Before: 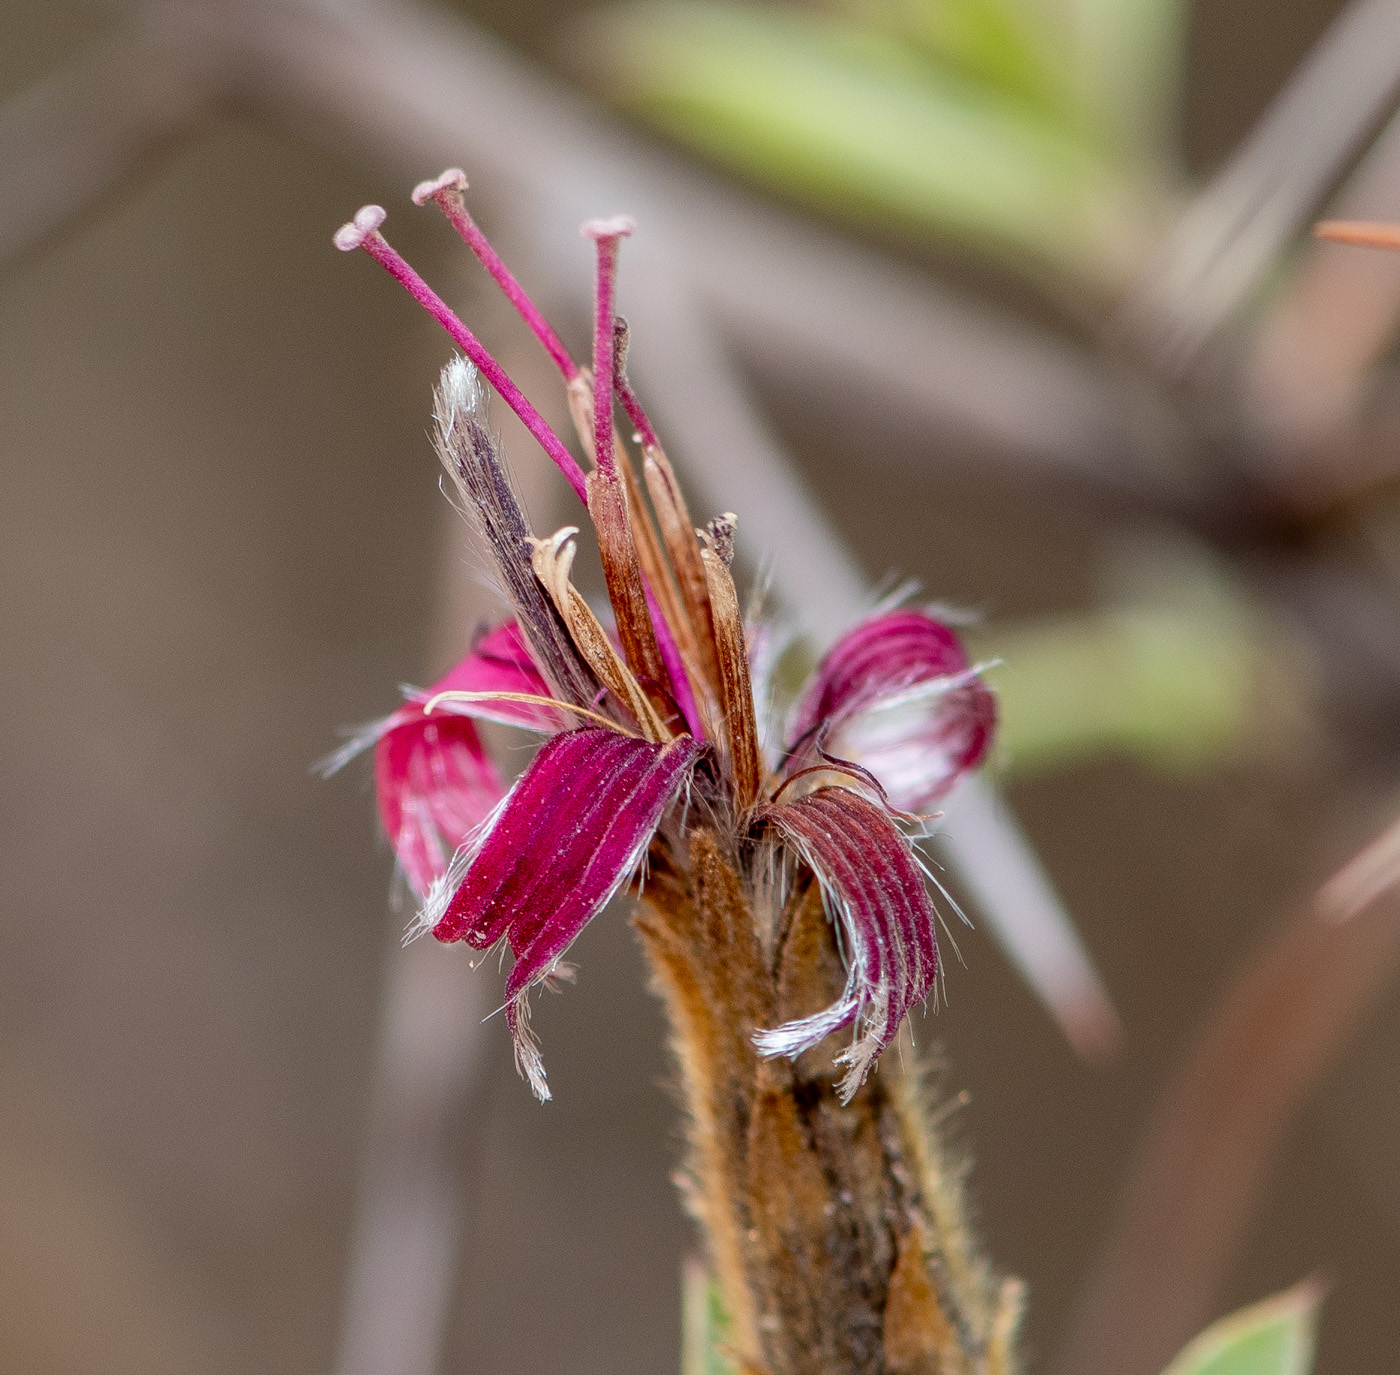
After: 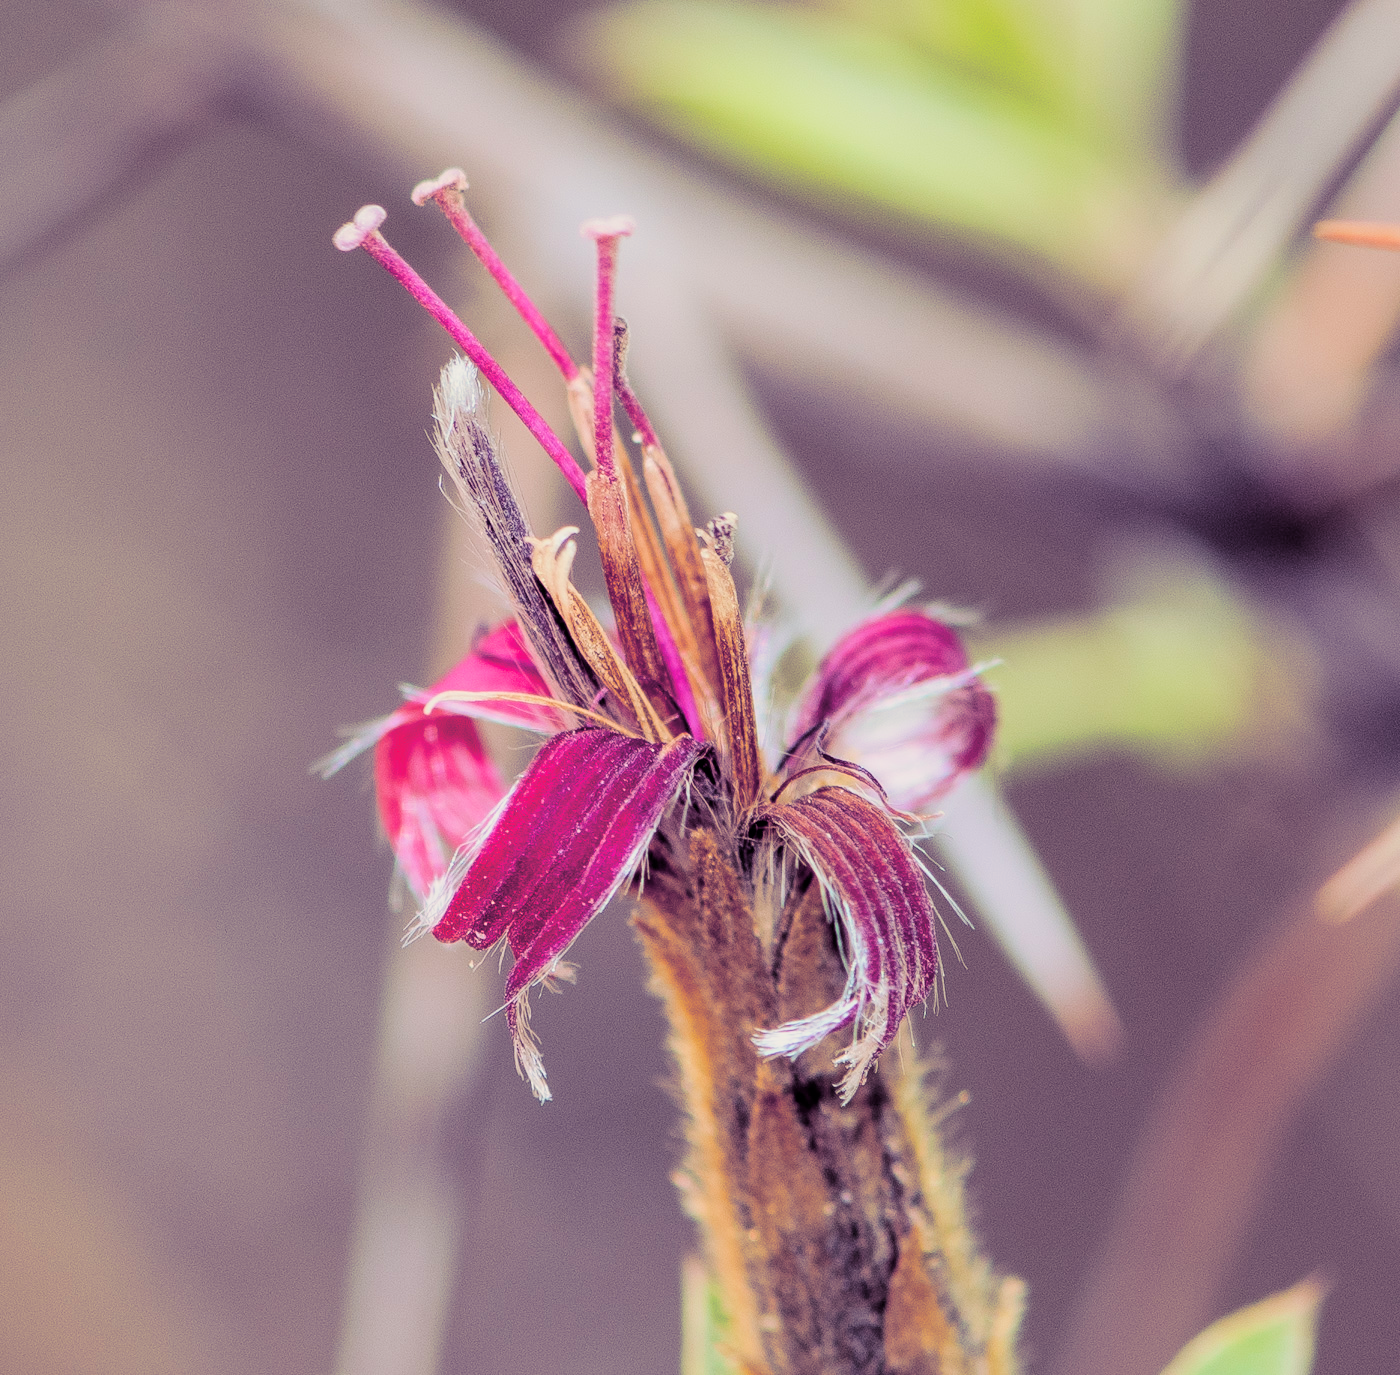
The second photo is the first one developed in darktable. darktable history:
exposure: exposure 1.061 EV, compensate highlight preservation false
split-toning: shadows › hue 255.6°, shadows › saturation 0.66, highlights › hue 43.2°, highlights › saturation 0.68, balance -50.1
filmic rgb: black relative exposure -7.15 EV, white relative exposure 5.36 EV, hardness 3.02, color science v6 (2022)
